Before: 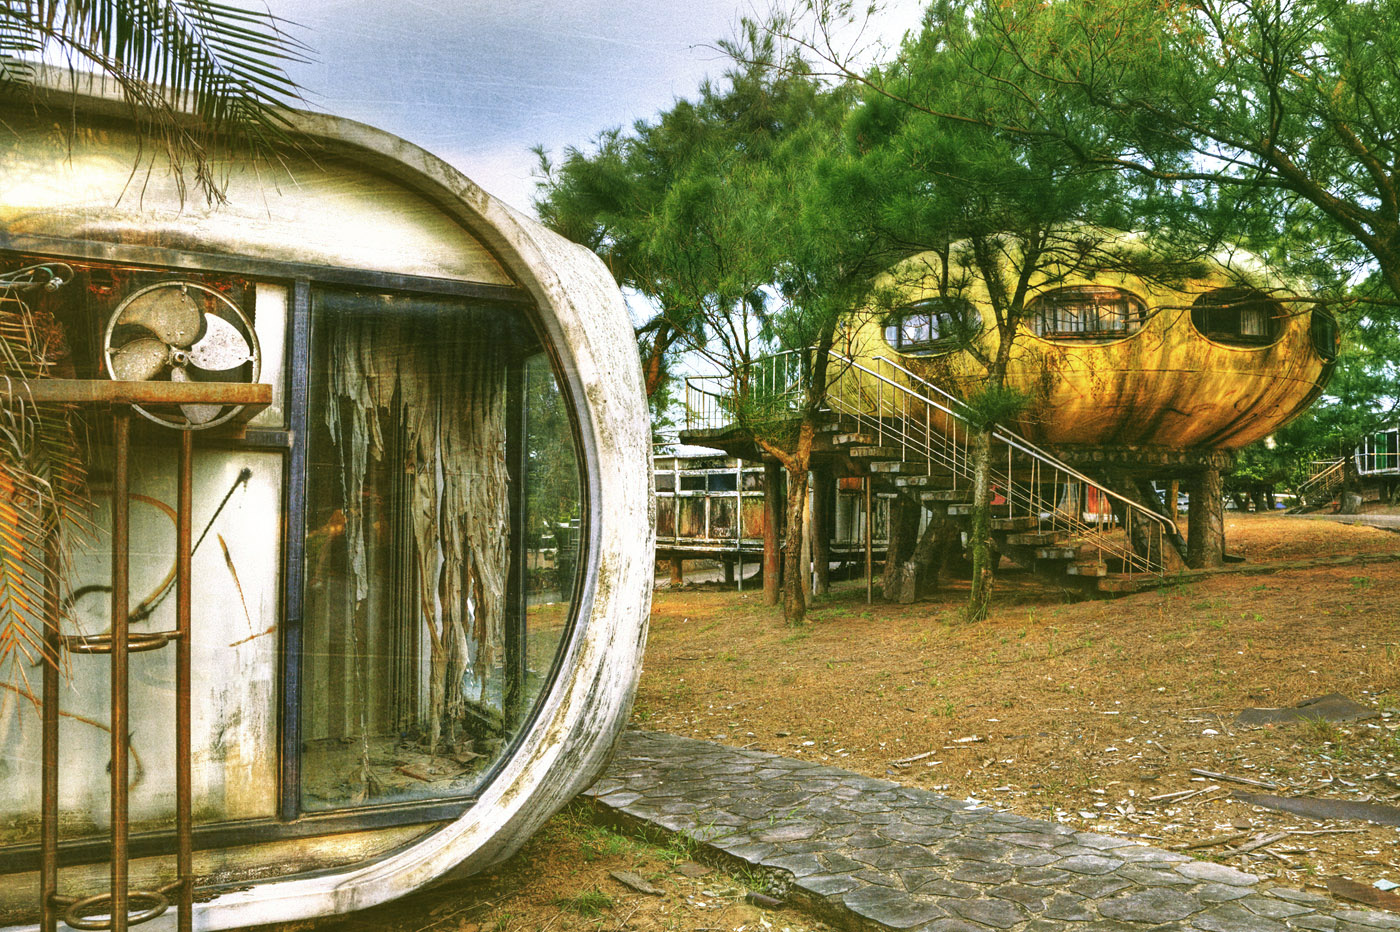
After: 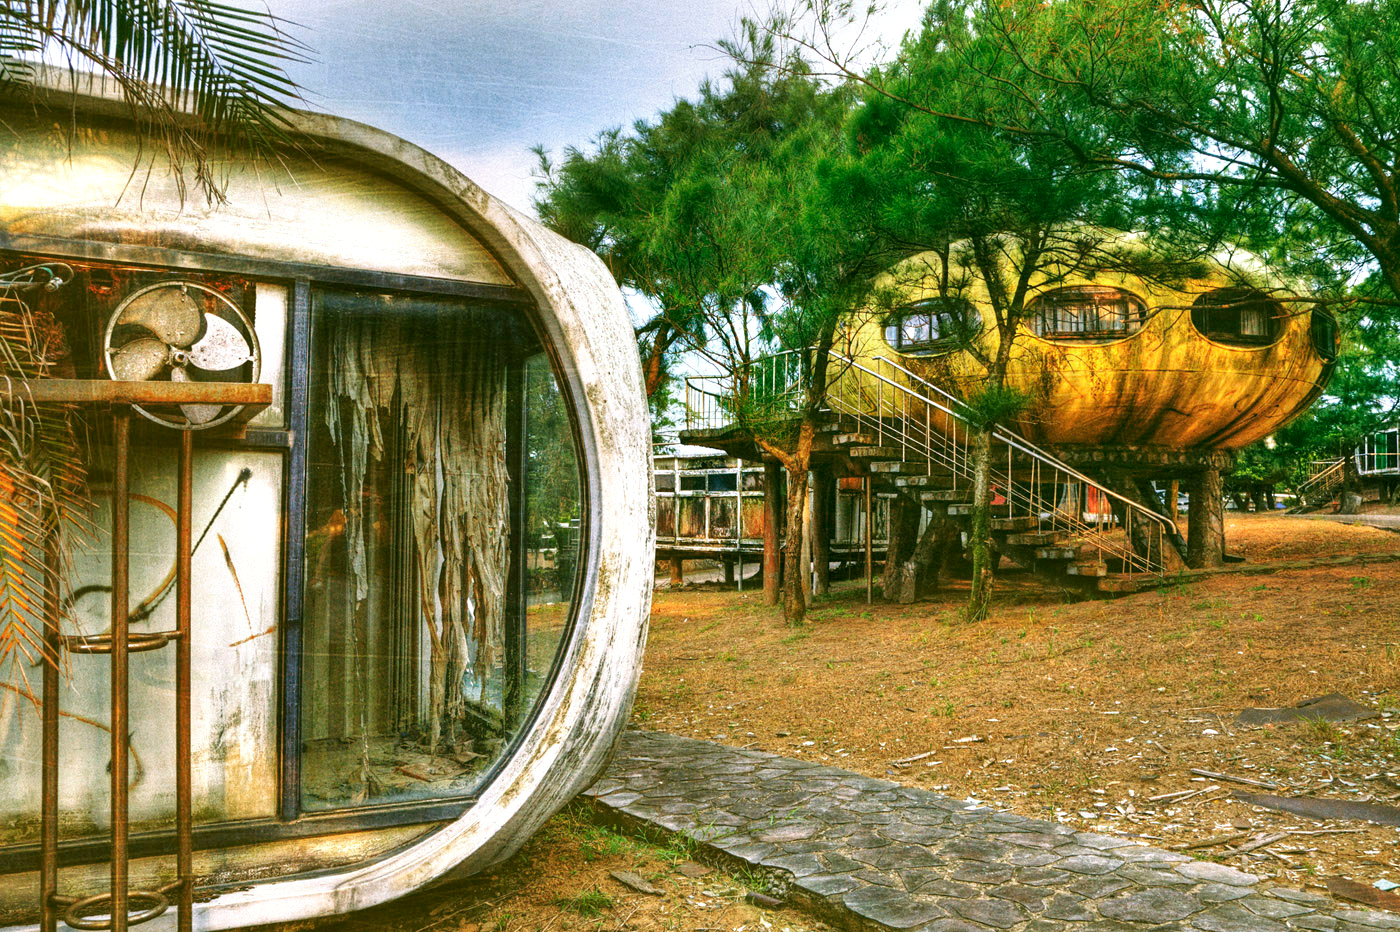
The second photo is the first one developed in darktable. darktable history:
local contrast: highlights 101%, shadows 101%, detail 120%, midtone range 0.2
